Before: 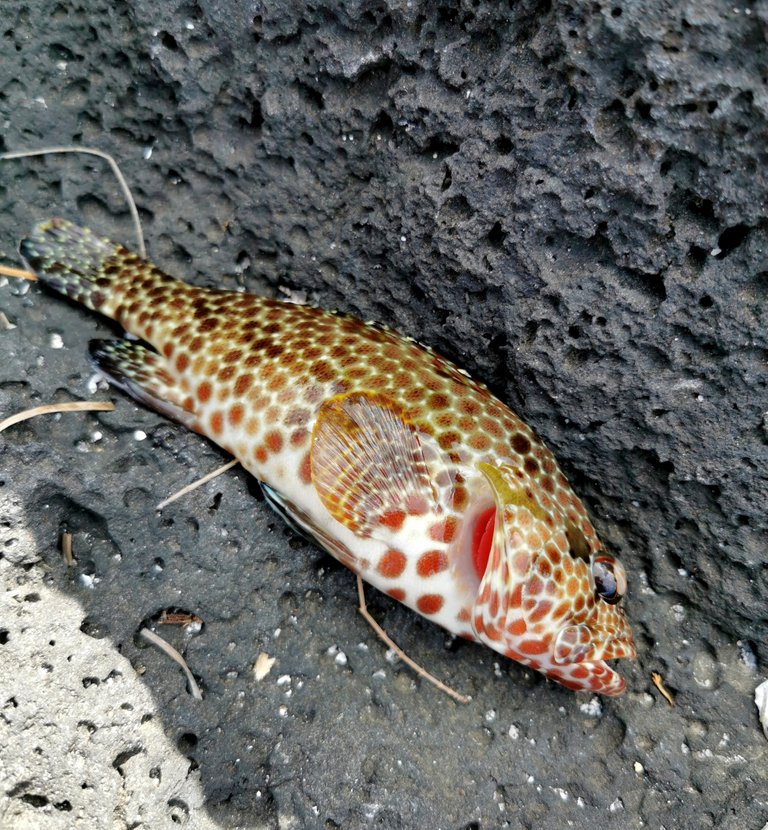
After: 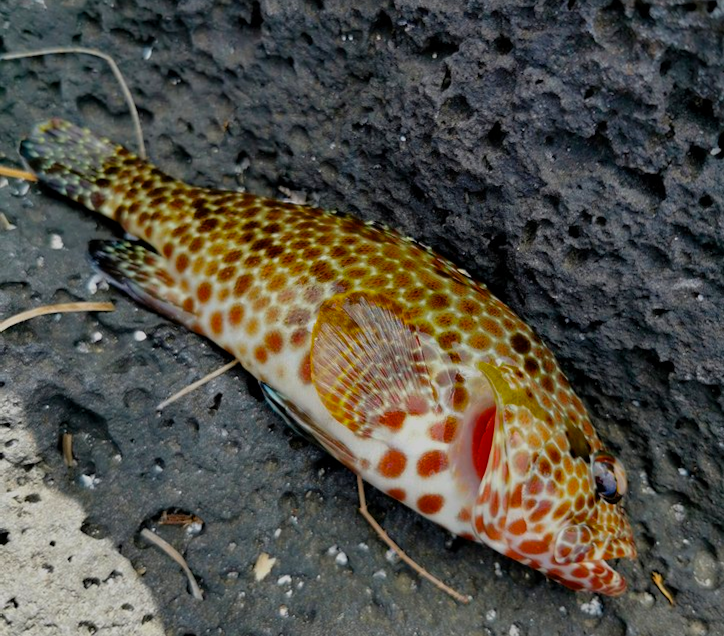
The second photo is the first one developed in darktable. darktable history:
crop and rotate: angle 0.102°, top 12.047%, right 5.506%, bottom 11.144%
color balance rgb: linear chroma grading › global chroma 14.487%, perceptual saturation grading › global saturation 19.464%, global vibrance 20%
exposure: black level correction 0, exposure -0.76 EV, compensate highlight preservation false
